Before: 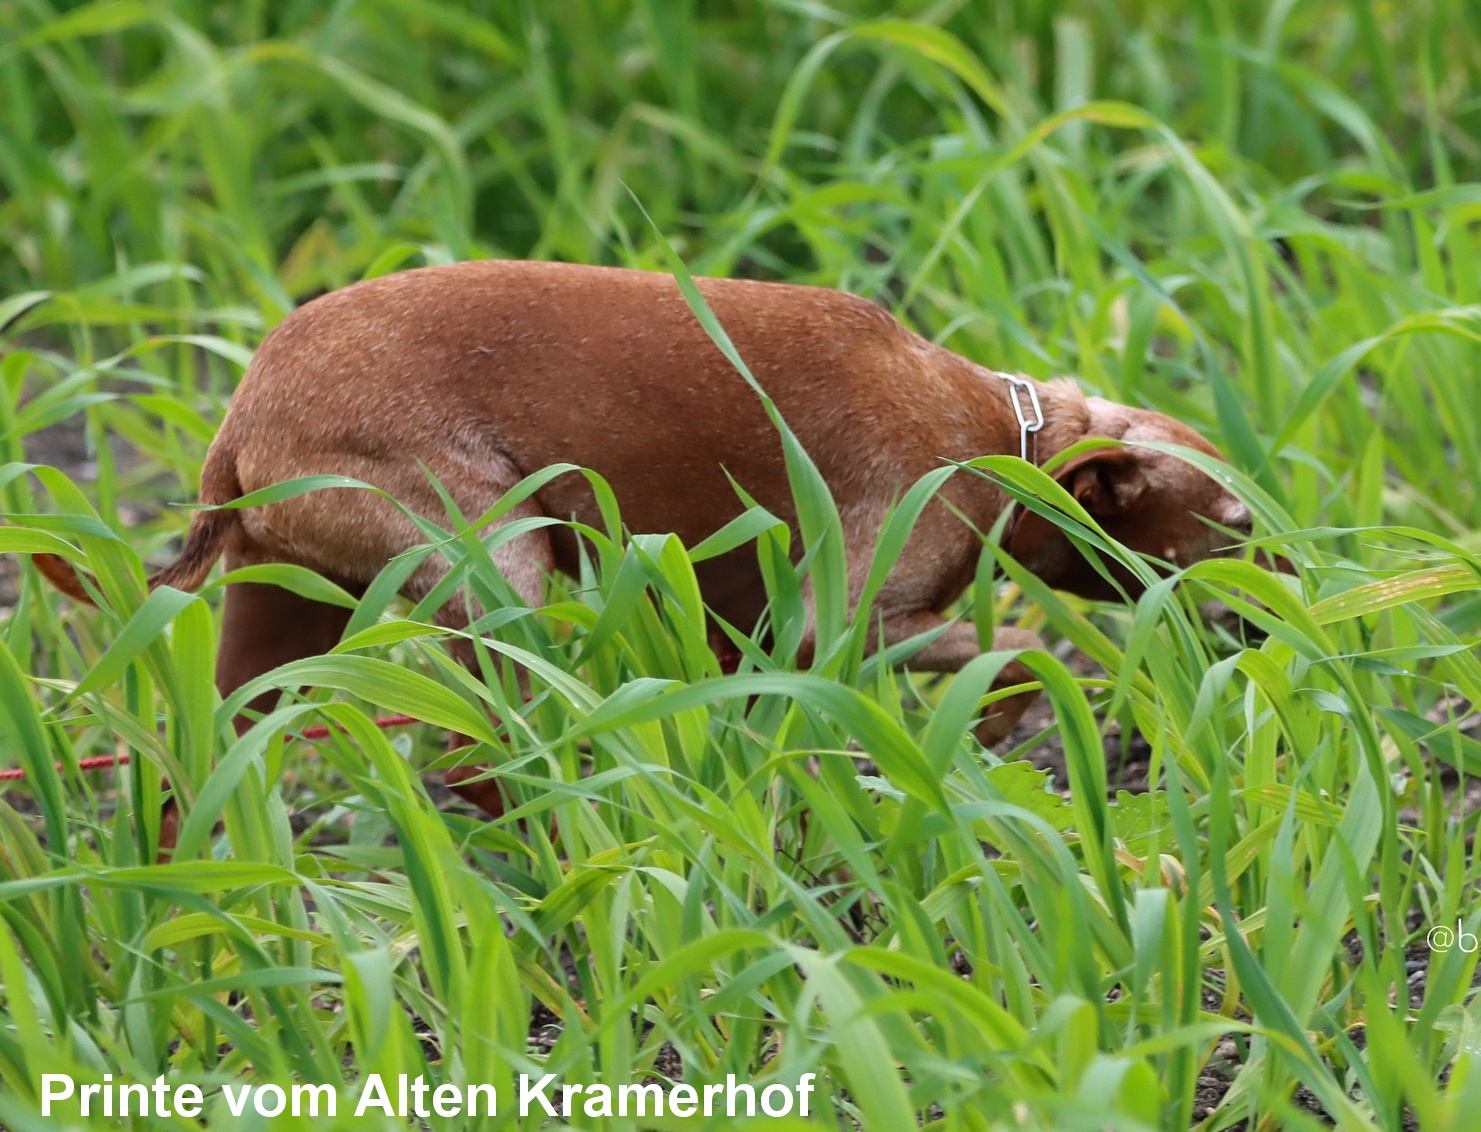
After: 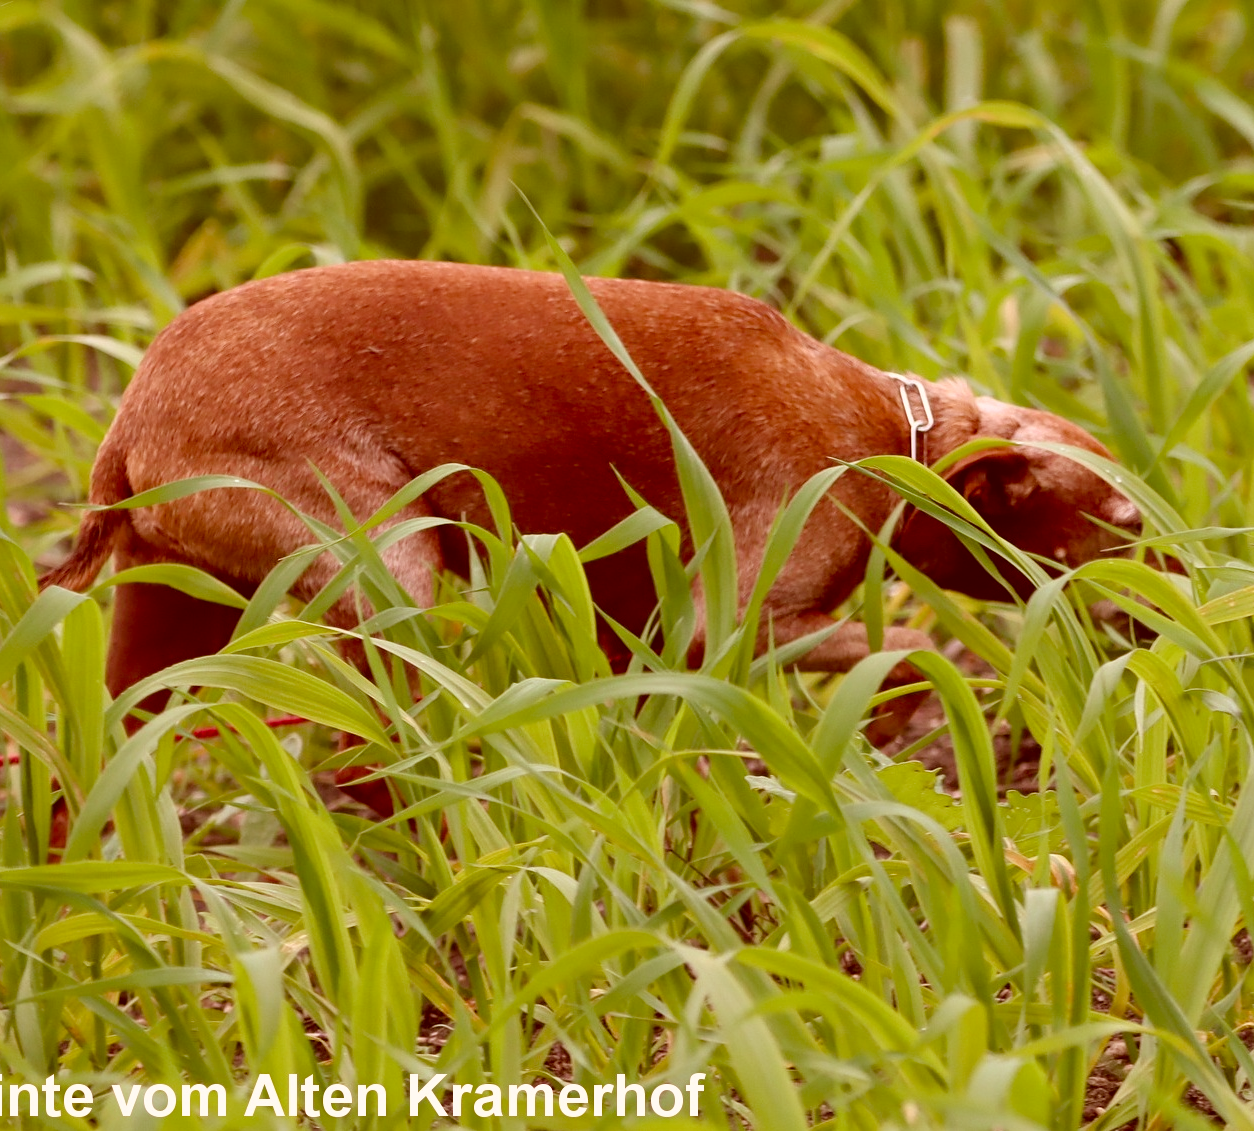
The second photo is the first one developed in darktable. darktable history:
crop: left 7.447%, right 7.83%
color balance rgb: perceptual saturation grading › global saturation 20%, perceptual saturation grading › highlights -25.879%, perceptual saturation grading › shadows 25.7%, global vibrance 20%
color correction: highlights a* 9.04, highlights b* 8.85, shadows a* 39.22, shadows b* 39.34, saturation 0.78
